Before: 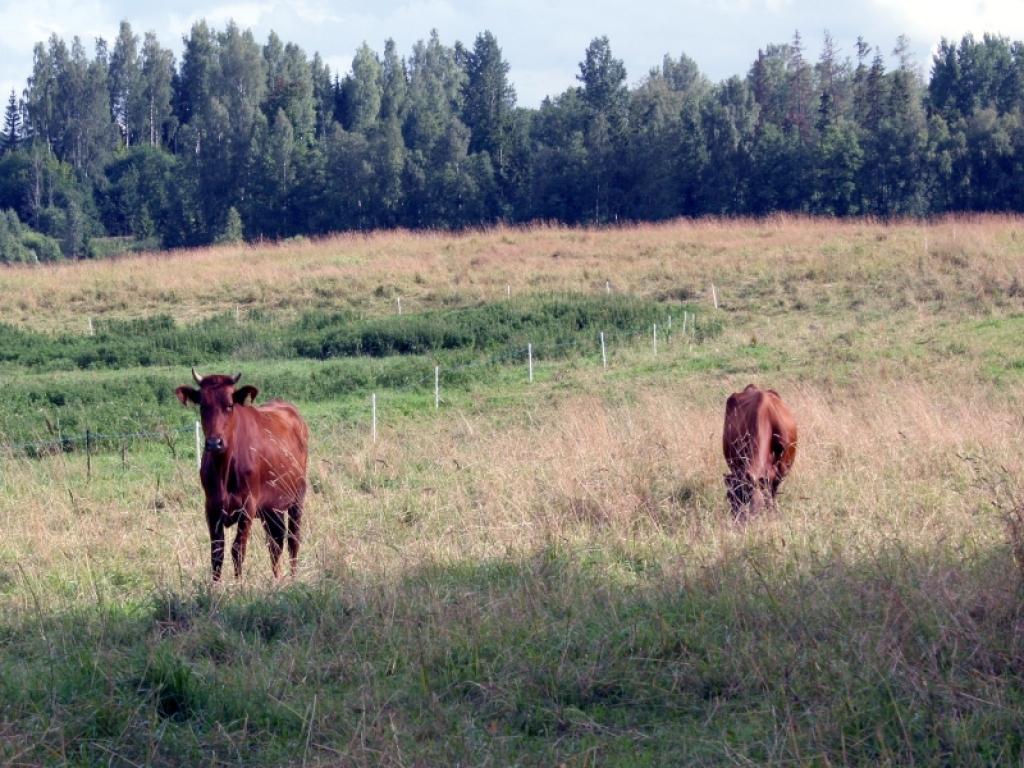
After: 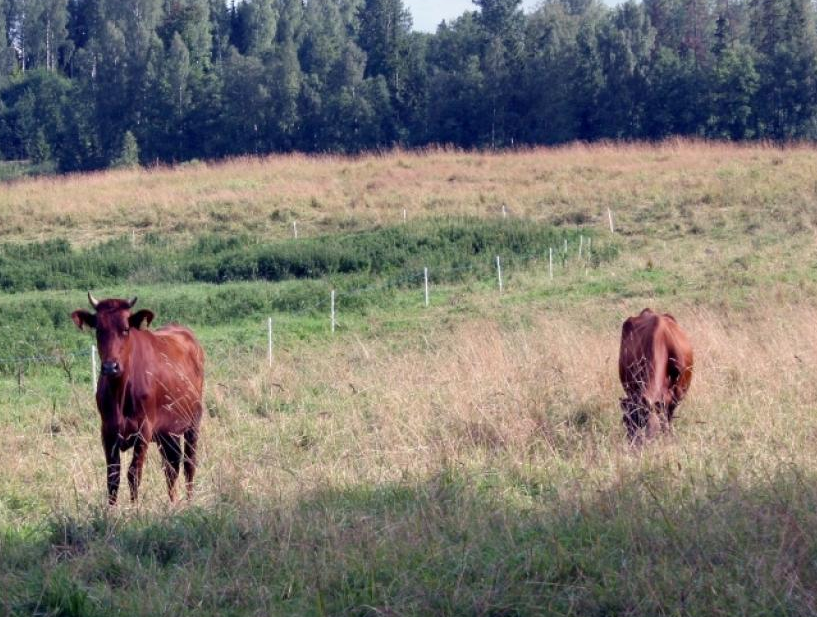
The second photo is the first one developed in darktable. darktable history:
crop and rotate: left 10.179%, top 9.913%, right 10.013%, bottom 9.679%
